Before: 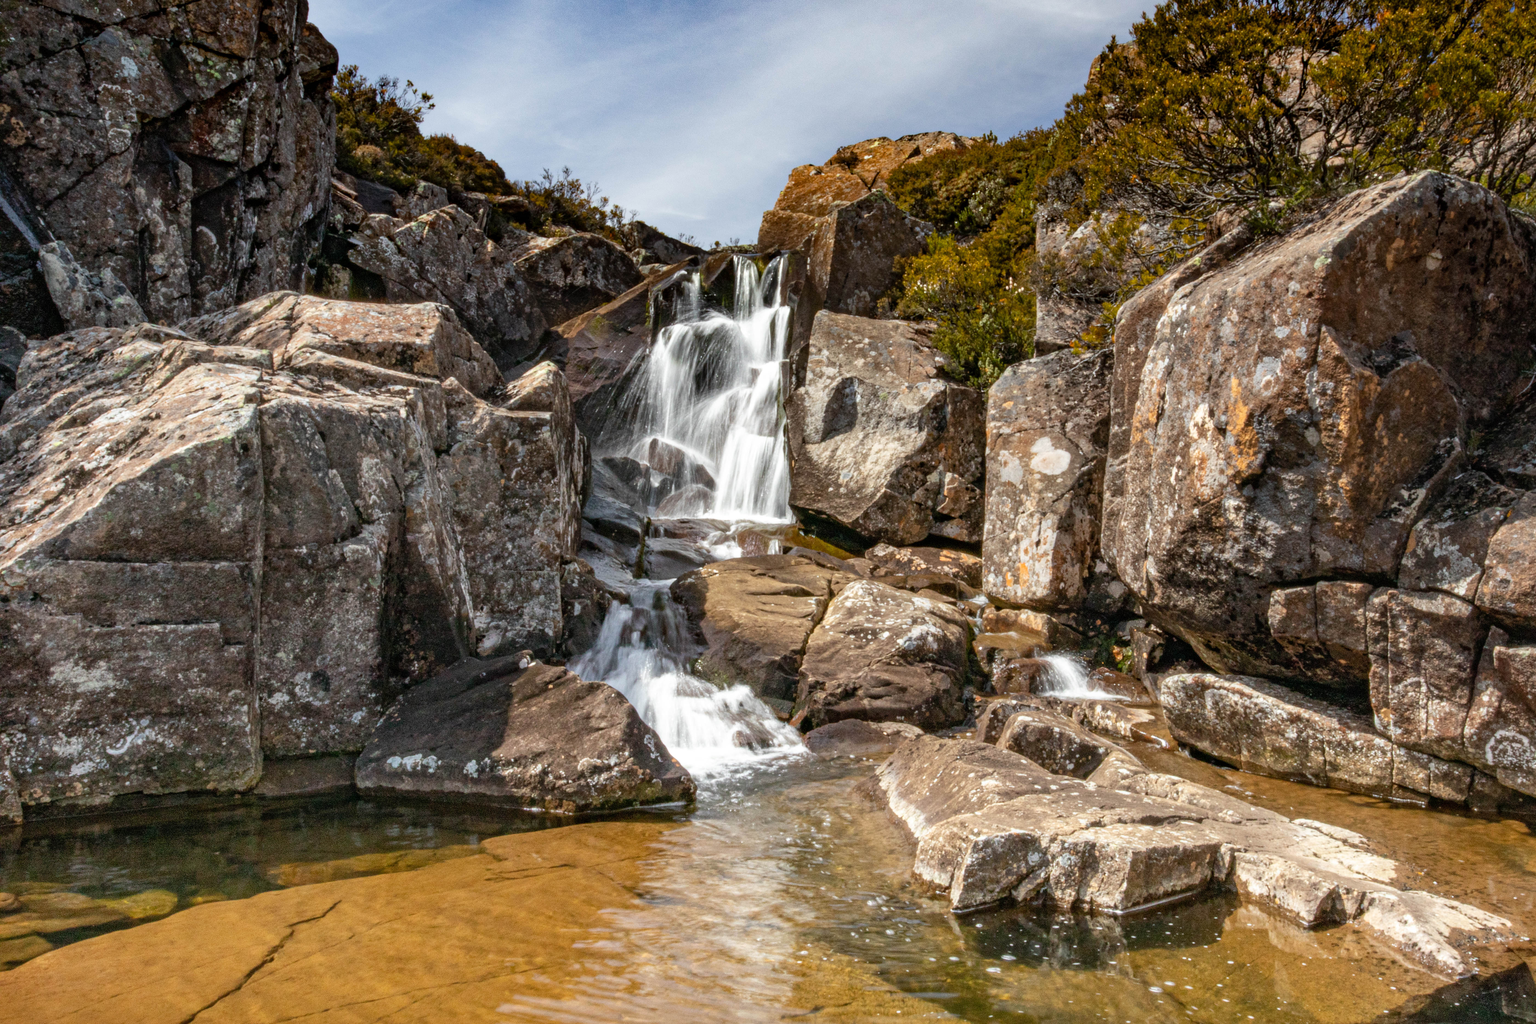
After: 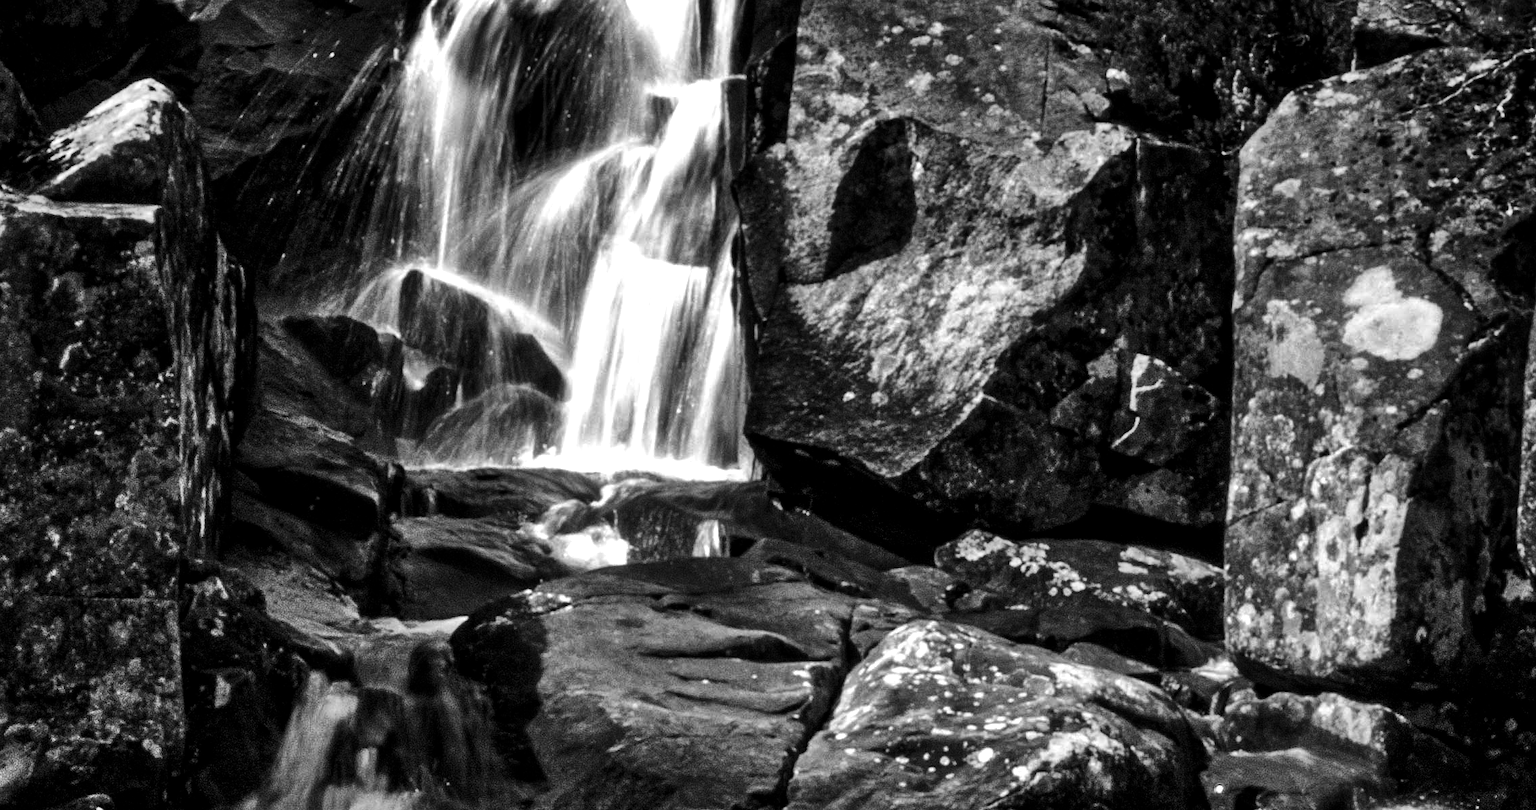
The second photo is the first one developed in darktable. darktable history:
shadows and highlights: soften with gaussian
color balance rgb: shadows lift › luminance -41.13%, shadows lift › chroma 14.13%, shadows lift › hue 260°, power › luminance -3.76%, power › chroma 0.56%, power › hue 40.37°, highlights gain › luminance 16.81%, highlights gain › chroma 2.94%, highlights gain › hue 260°, global offset › luminance -0.29%, global offset › chroma 0.31%, global offset › hue 260°, perceptual saturation grading › global saturation 20%, perceptual saturation grading › highlights -13.92%, perceptual saturation grading › shadows 50%
contrast brightness saturation: contrast -0.03, brightness -0.59, saturation -1
crop: left 31.751%, top 32.172%, right 27.8%, bottom 35.83%
